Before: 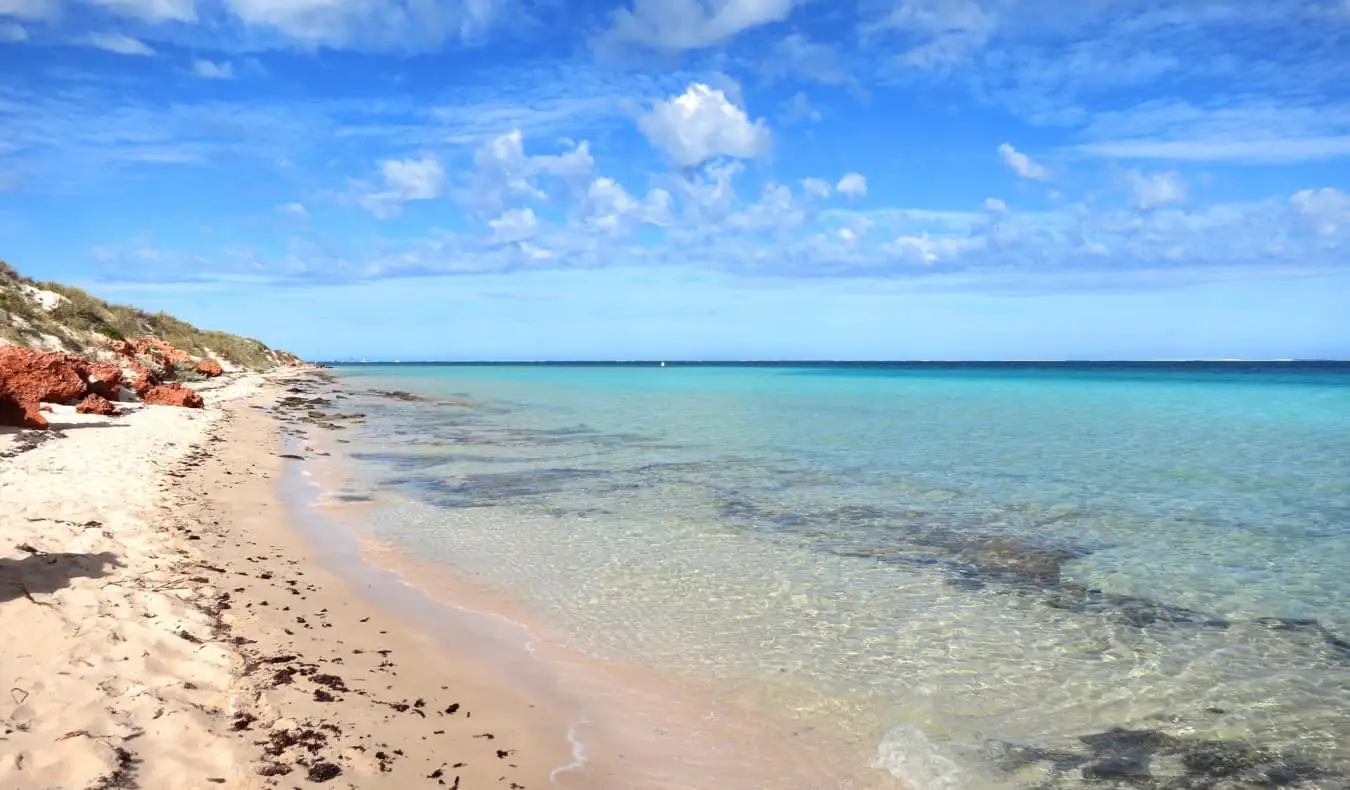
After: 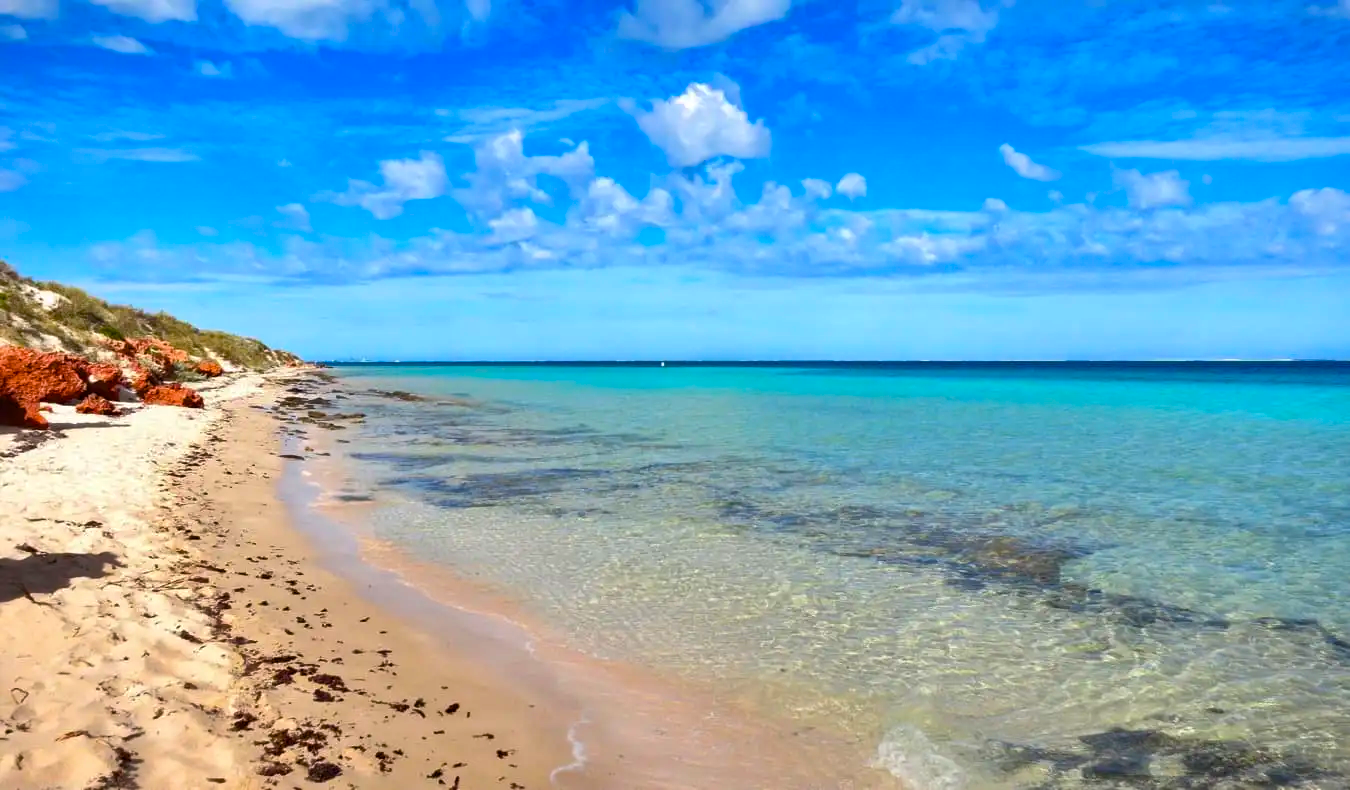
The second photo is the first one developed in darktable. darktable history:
color balance rgb: linear chroma grading › global chroma 15%, perceptual saturation grading › global saturation 30%
shadows and highlights: low approximation 0.01, soften with gaussian
